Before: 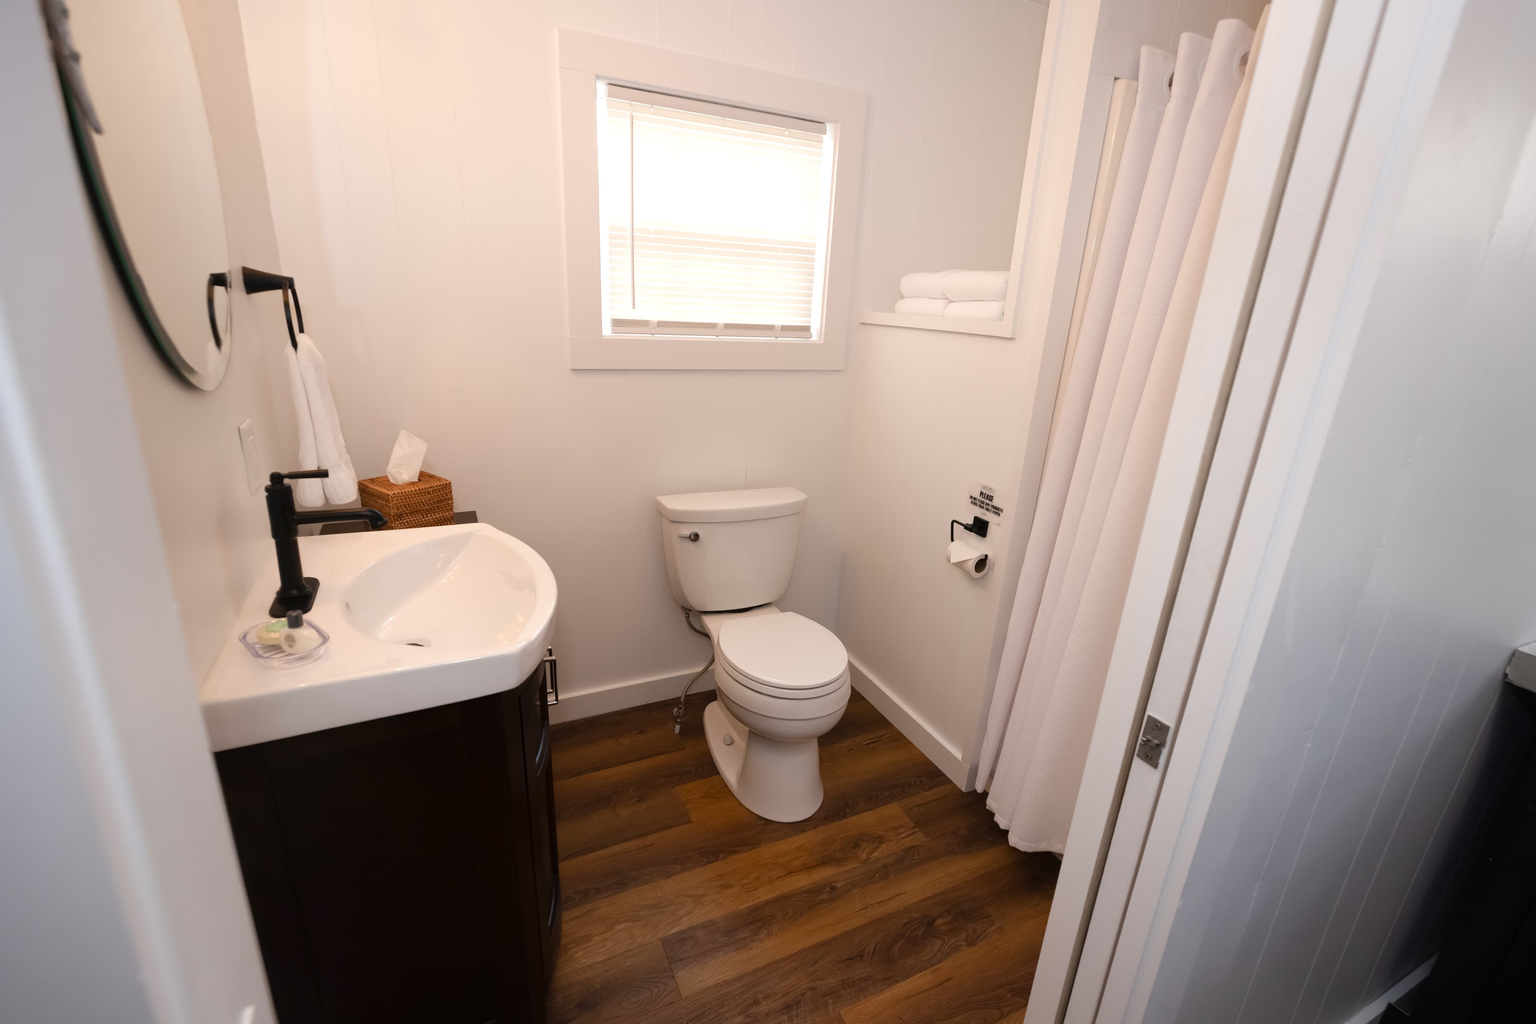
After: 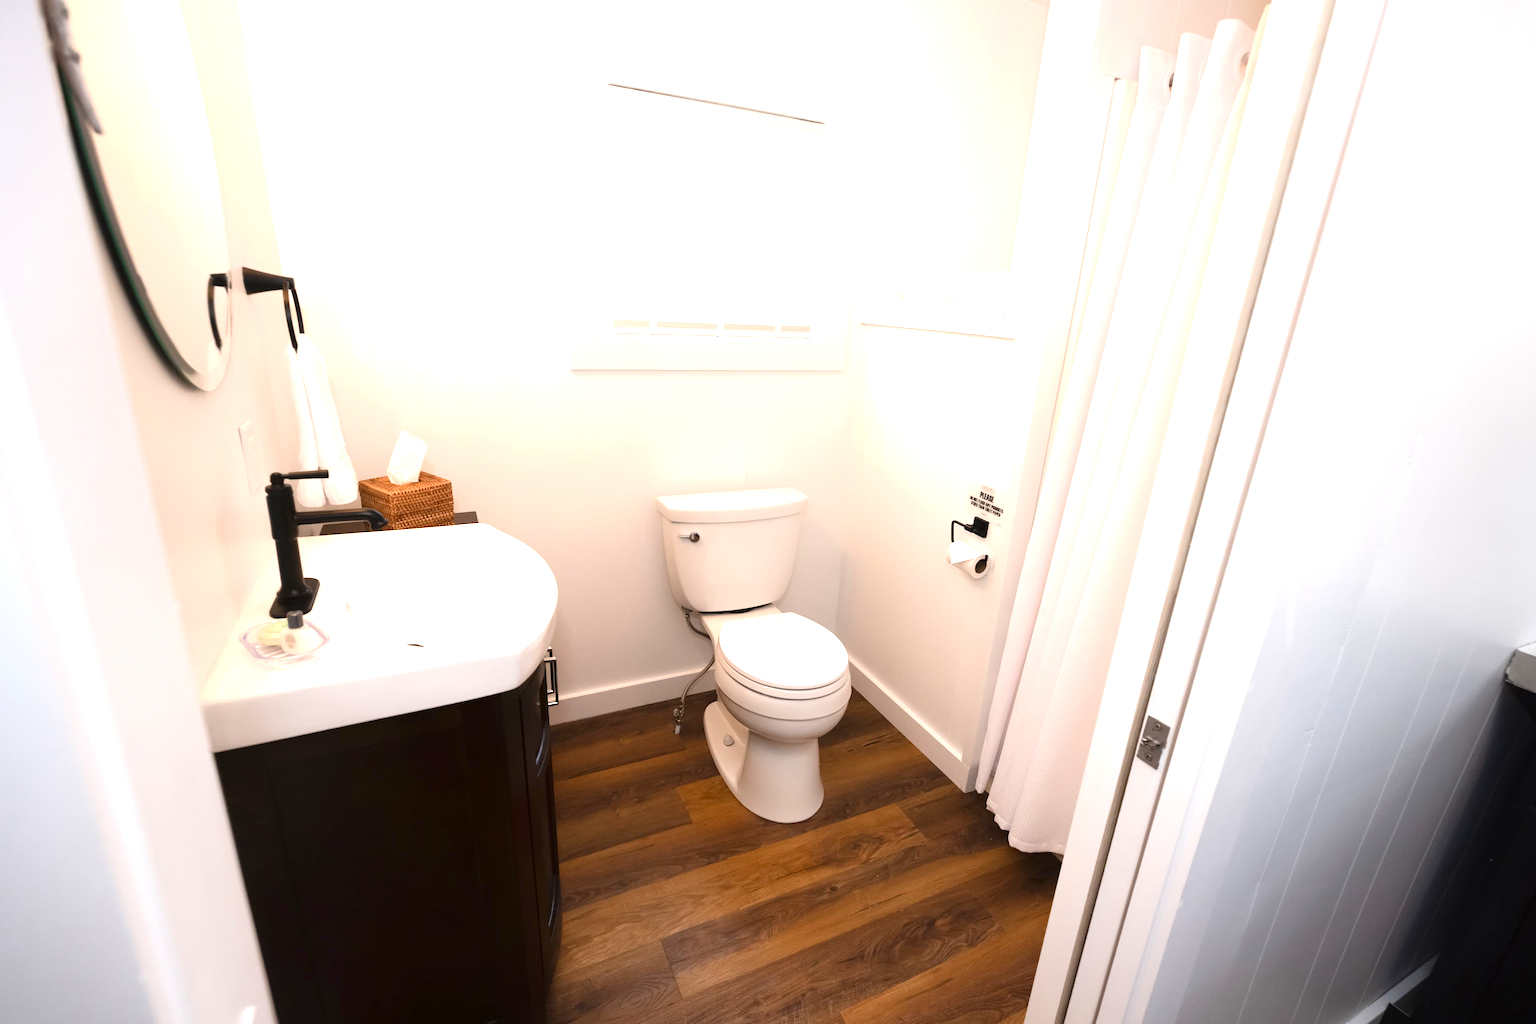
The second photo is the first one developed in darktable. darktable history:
shadows and highlights: shadows -30, highlights 30
exposure: black level correction 0, exposure 1.1 EV, compensate exposure bias true, compensate highlight preservation false
